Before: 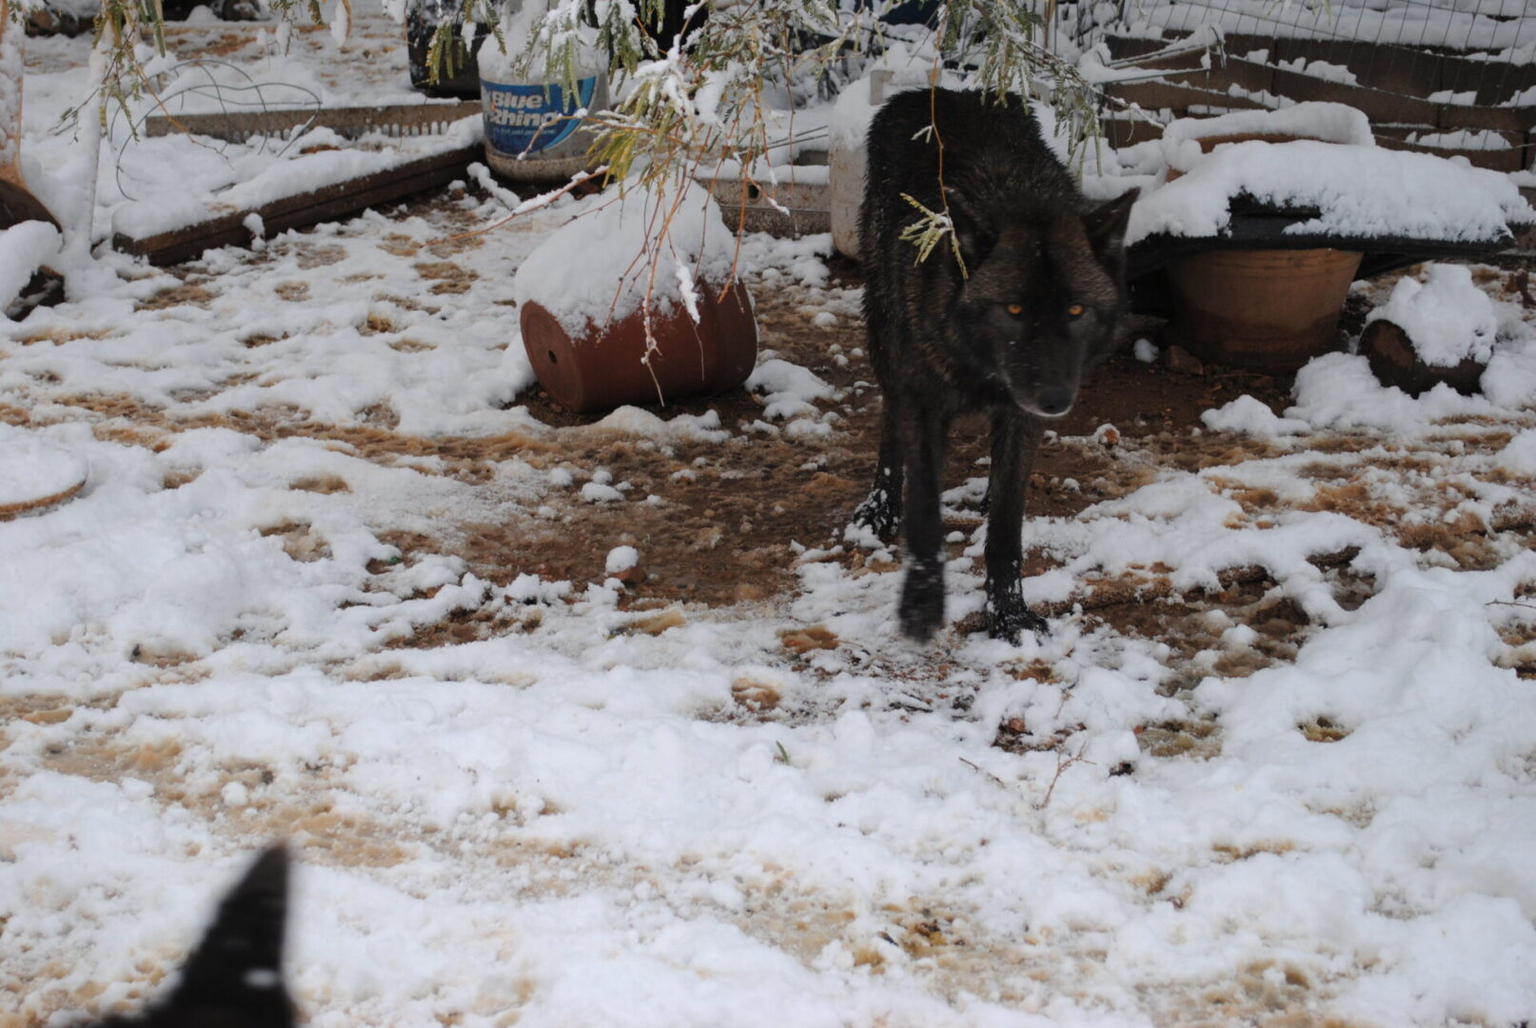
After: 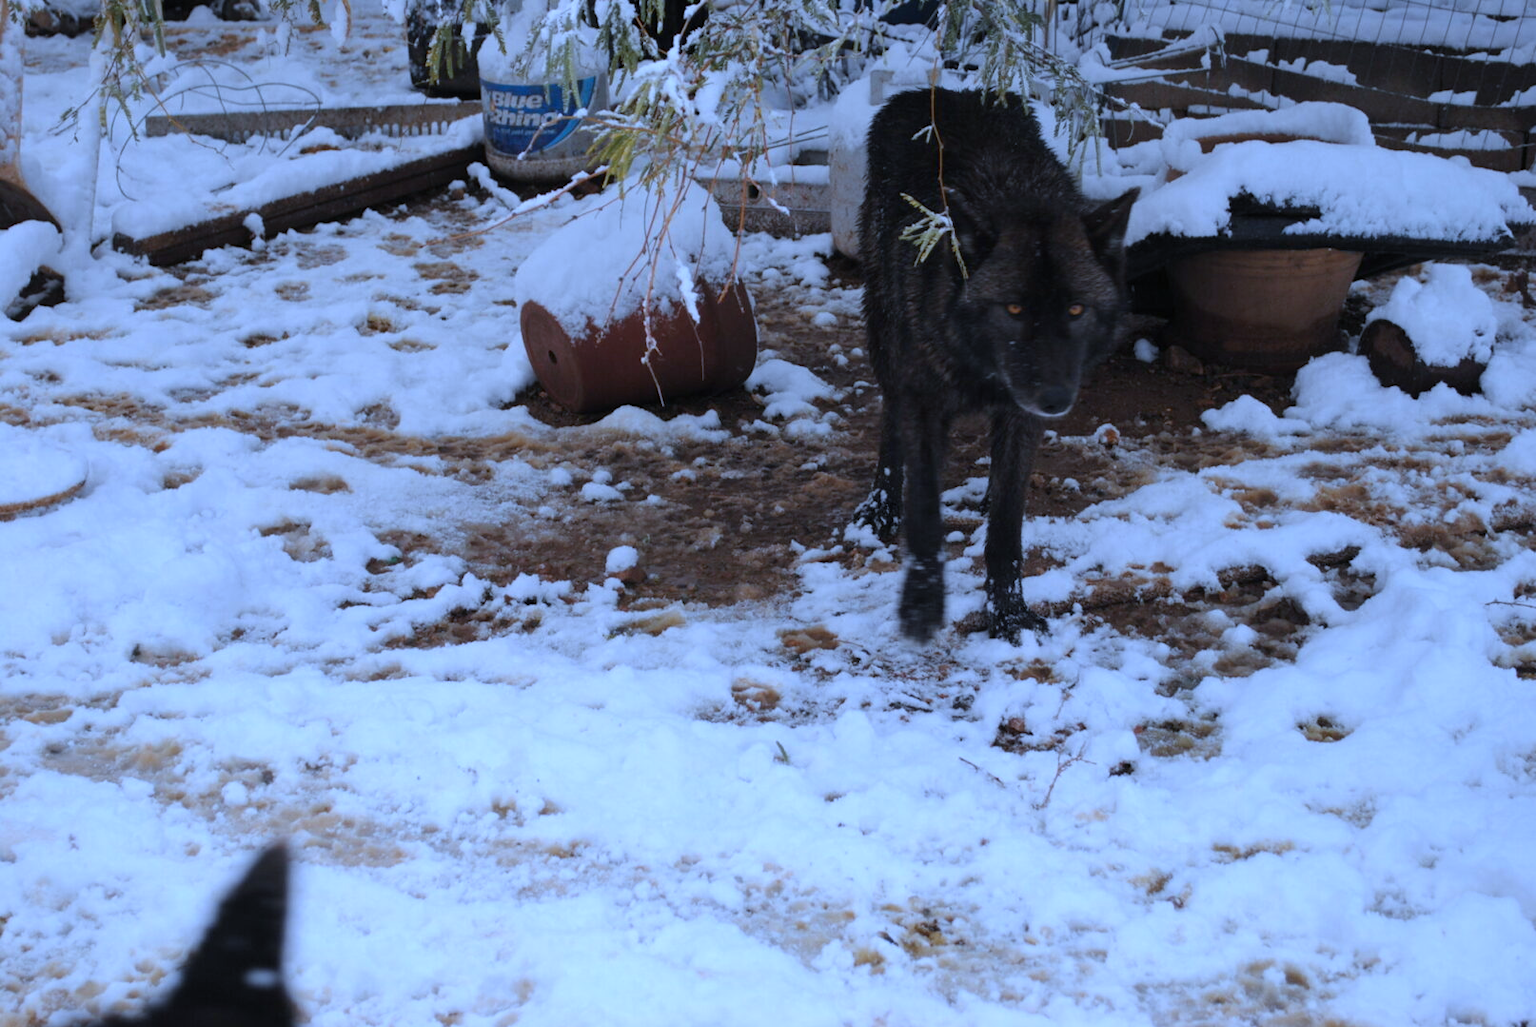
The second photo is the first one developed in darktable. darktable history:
white balance: red 0.871, blue 1.249
color correction: highlights a* -0.772, highlights b* -8.92
